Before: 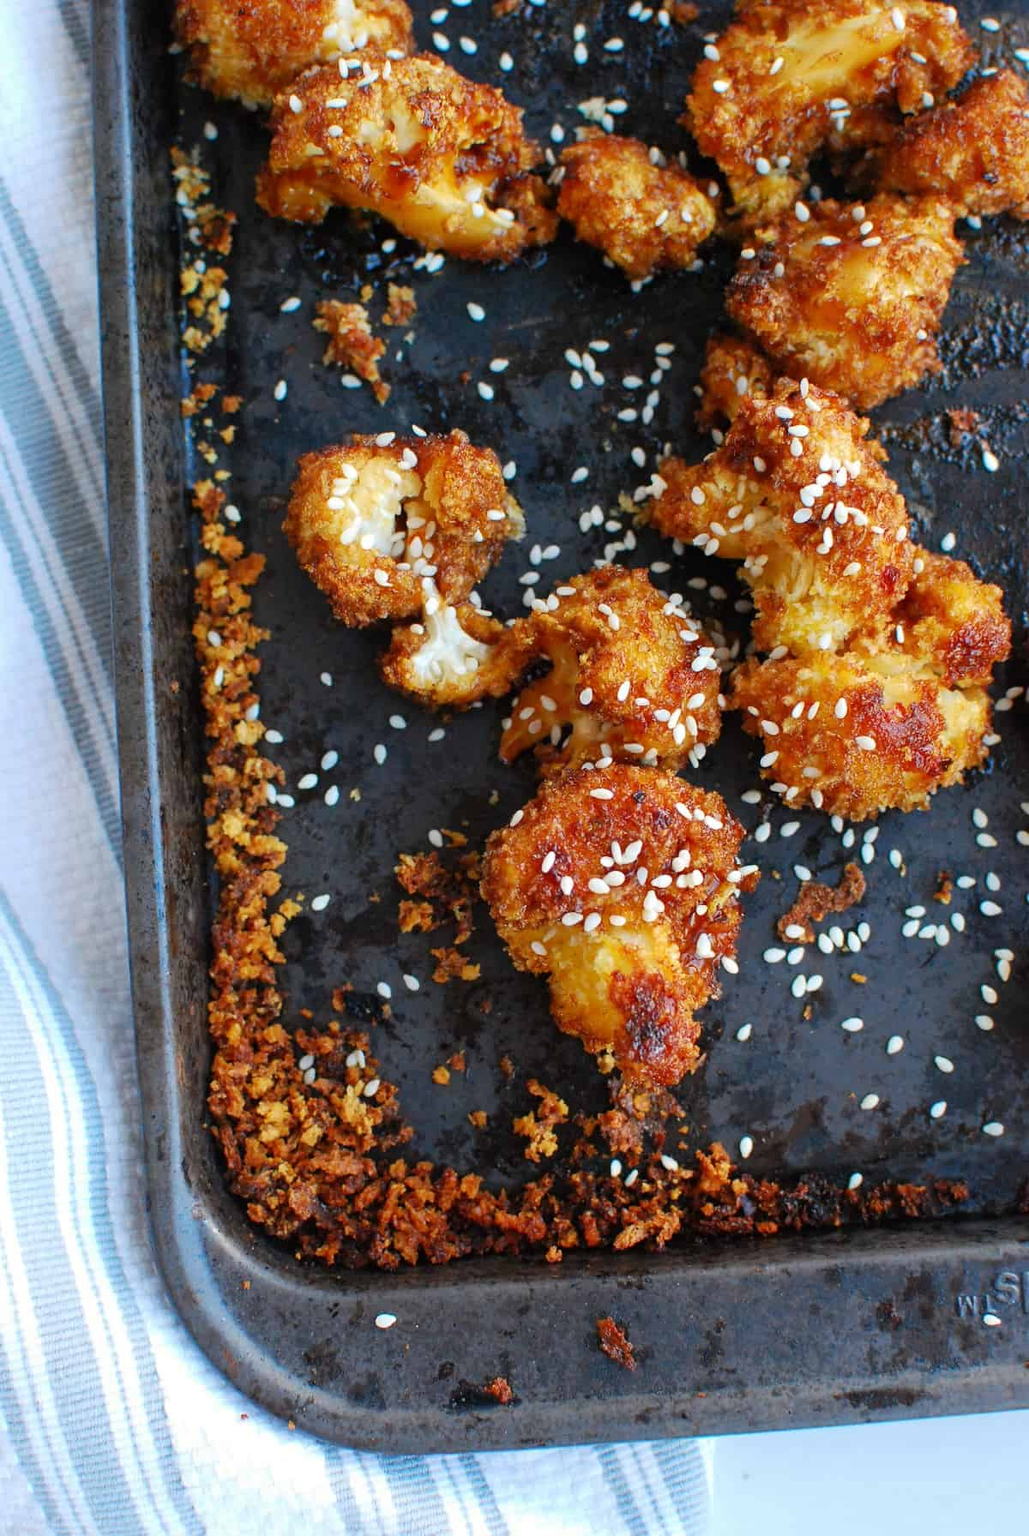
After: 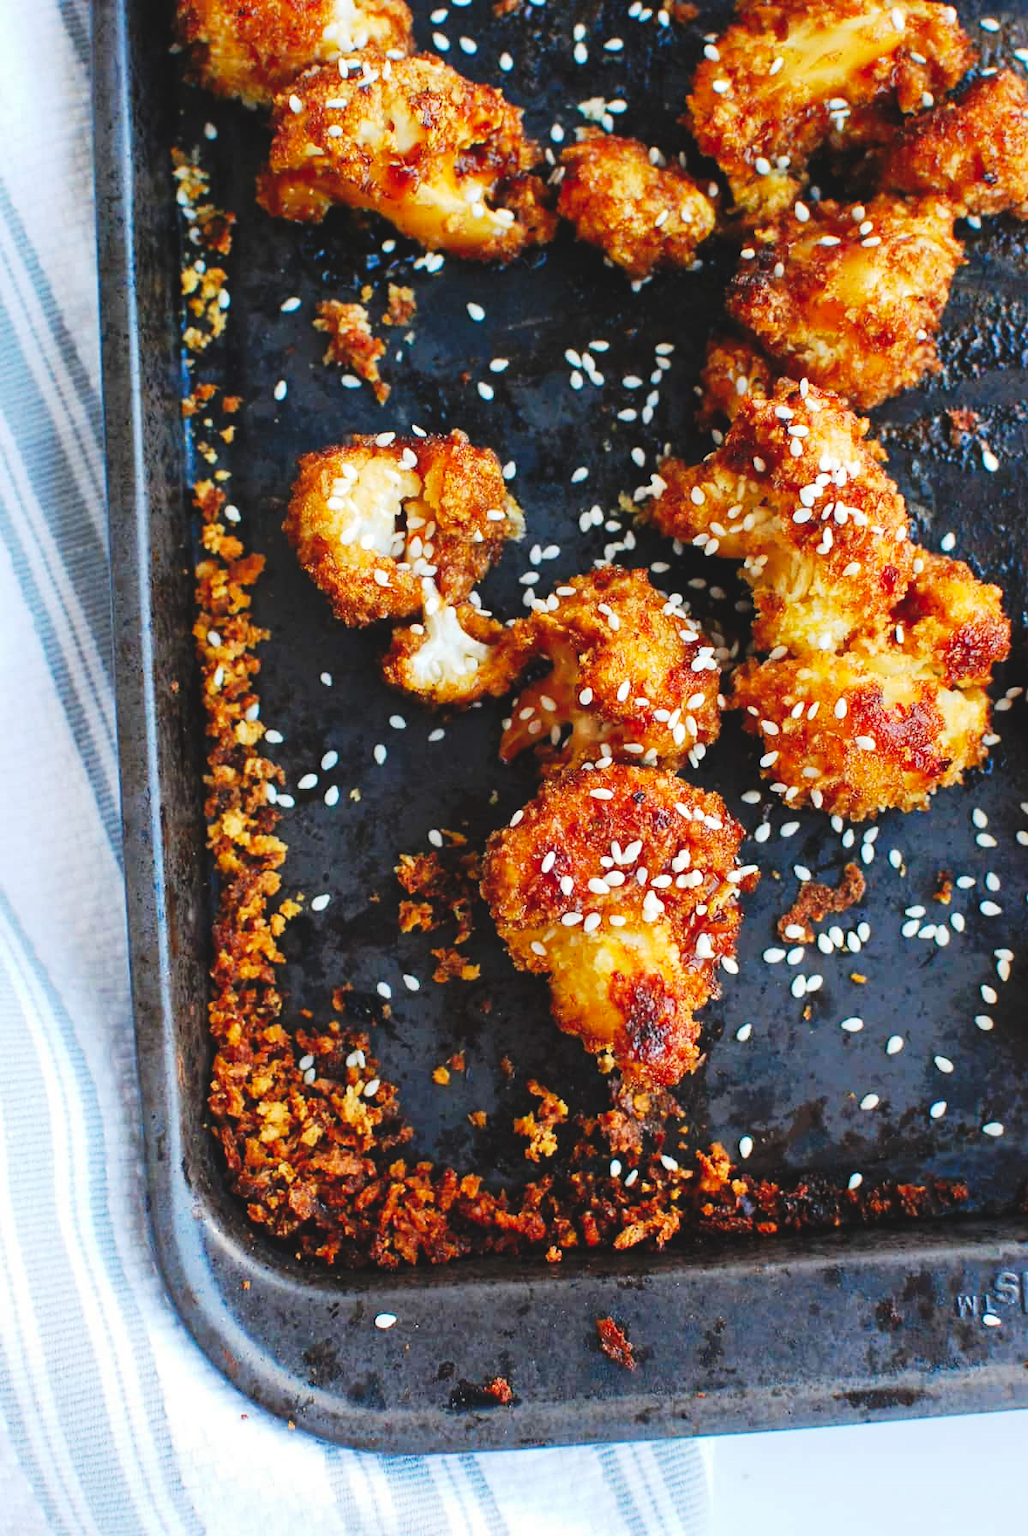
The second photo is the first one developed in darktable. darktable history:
exposure: black level correction 0, compensate exposure bias true, compensate highlight preservation false
tone curve: curves: ch0 [(0, 0) (0.003, 0.072) (0.011, 0.077) (0.025, 0.082) (0.044, 0.094) (0.069, 0.106) (0.1, 0.125) (0.136, 0.145) (0.177, 0.173) (0.224, 0.216) (0.277, 0.281) (0.335, 0.356) (0.399, 0.436) (0.468, 0.53) (0.543, 0.629) (0.623, 0.724) (0.709, 0.808) (0.801, 0.88) (0.898, 0.941) (1, 1)], preserve colors none
